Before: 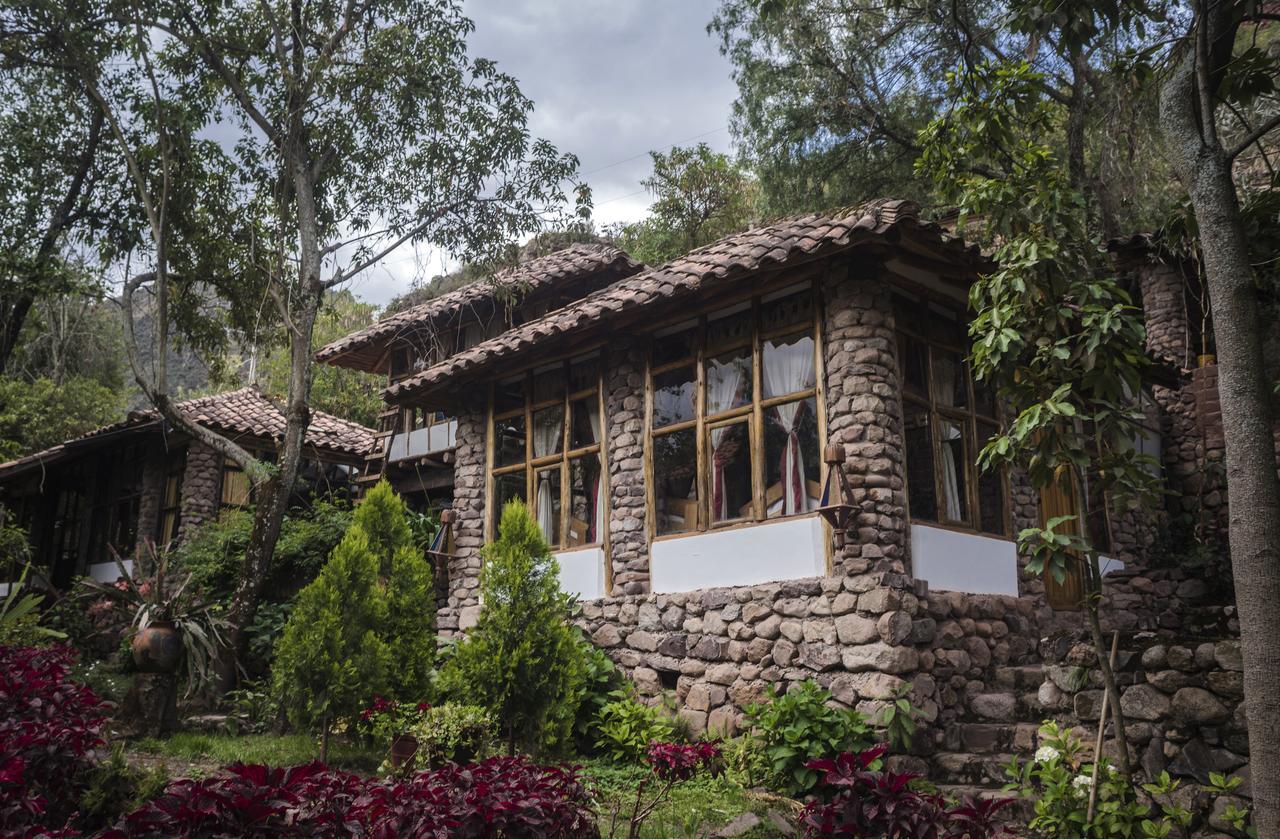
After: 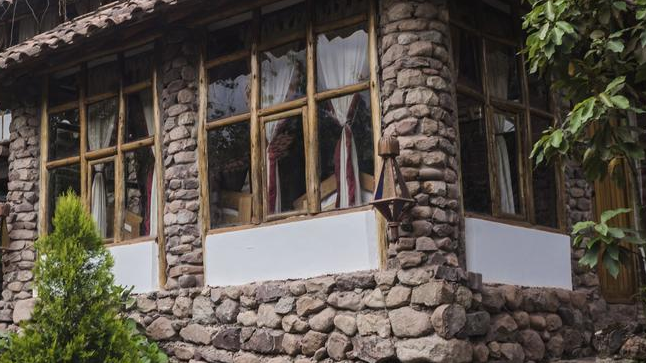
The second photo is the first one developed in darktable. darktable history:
crop: left 34.876%, top 36.594%, right 14.626%, bottom 20.115%
